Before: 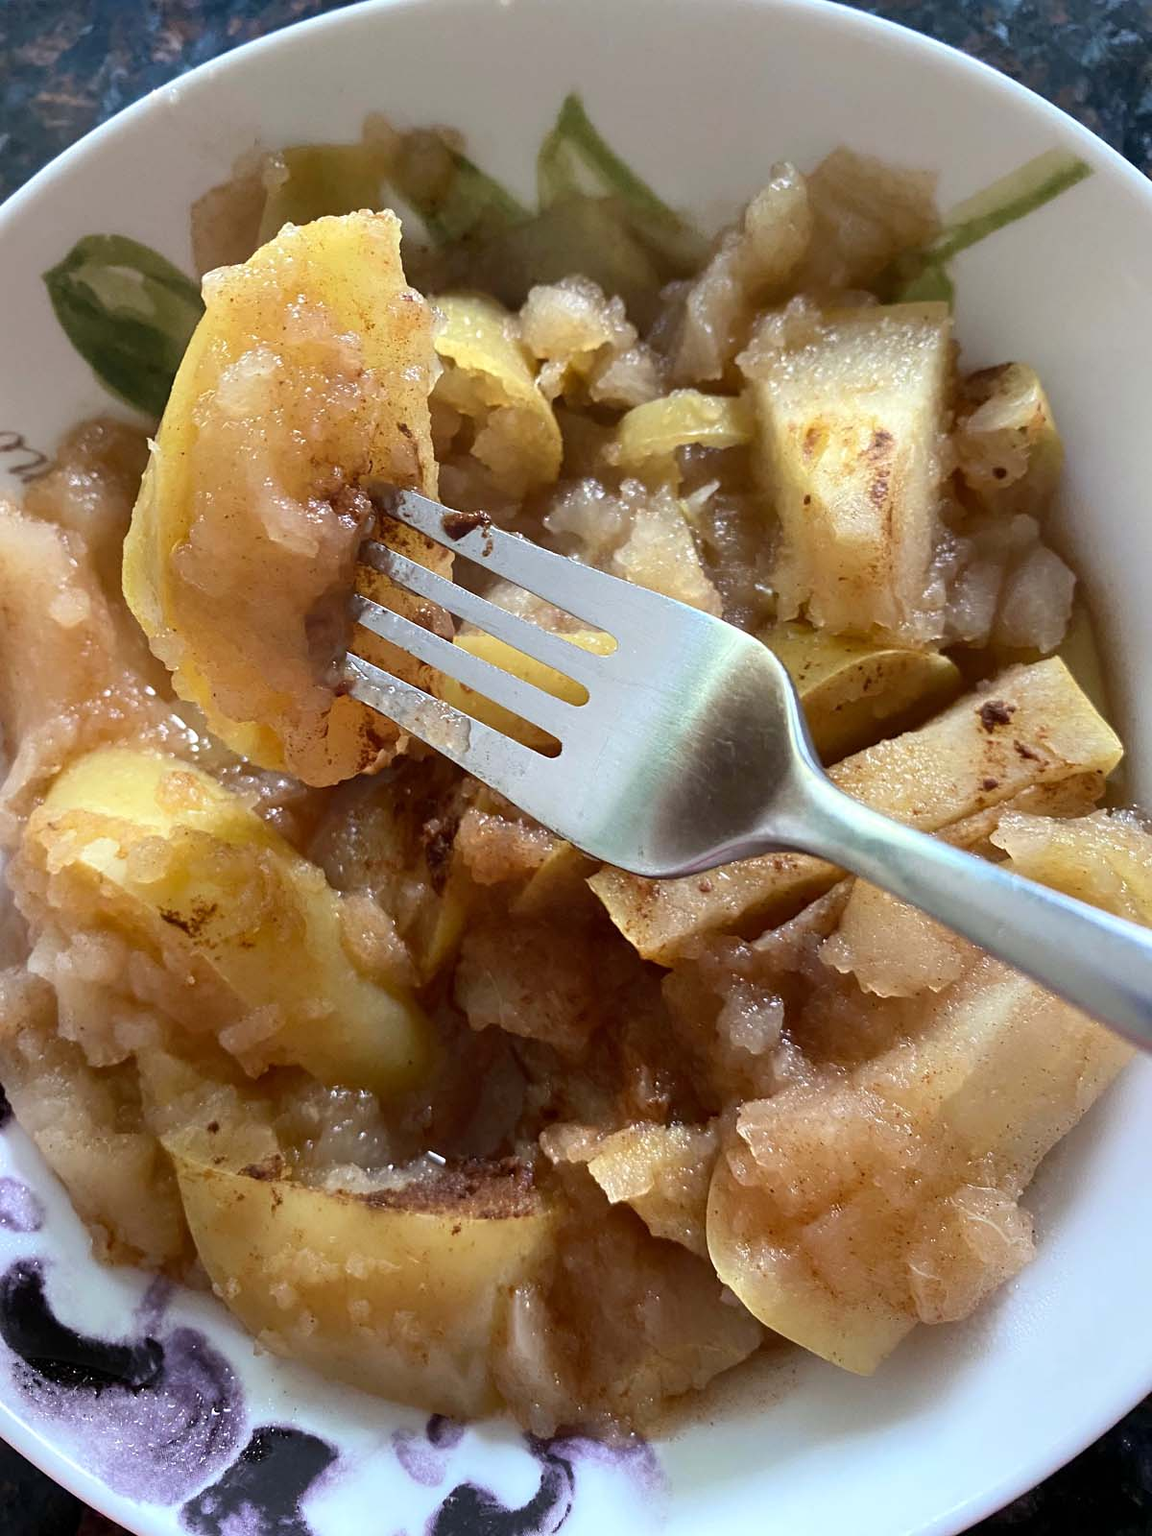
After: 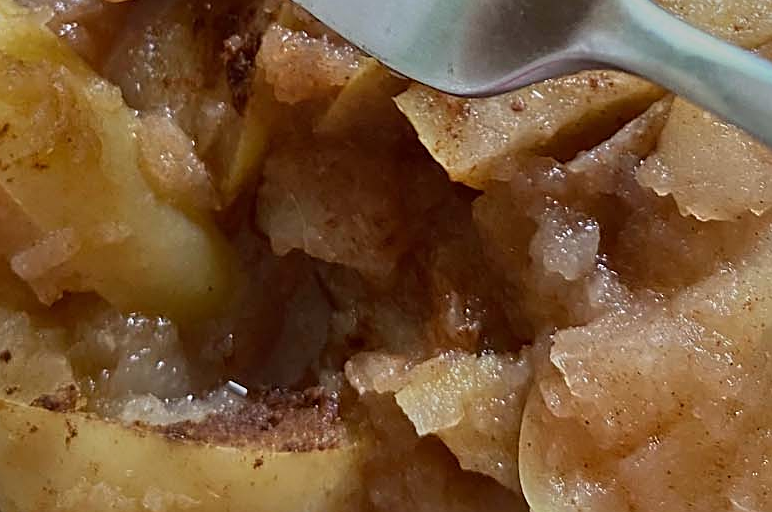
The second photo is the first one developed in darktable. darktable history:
crop: left 18.091%, top 51.13%, right 17.525%, bottom 16.85%
sharpen: on, module defaults
tone equalizer: -8 EV -0.002 EV, -7 EV 0.005 EV, -6 EV -0.008 EV, -5 EV 0.007 EV, -4 EV -0.042 EV, -3 EV -0.233 EV, -2 EV -0.662 EV, -1 EV -0.983 EV, +0 EV -0.969 EV, smoothing diameter 2%, edges refinement/feathering 20, mask exposure compensation -1.57 EV, filter diffusion 5
